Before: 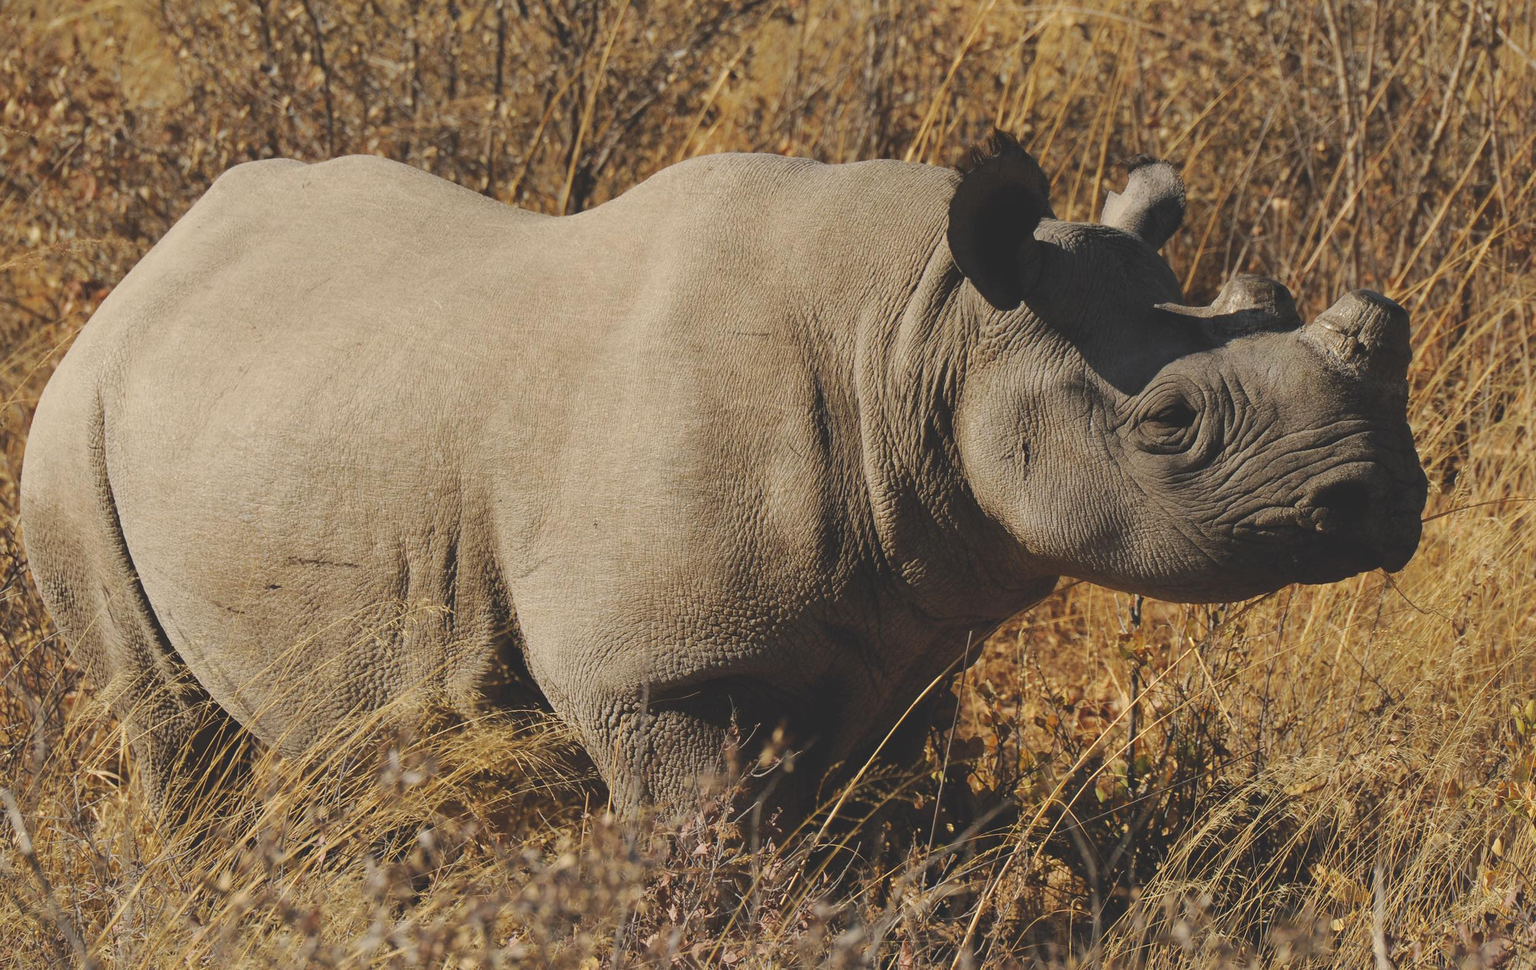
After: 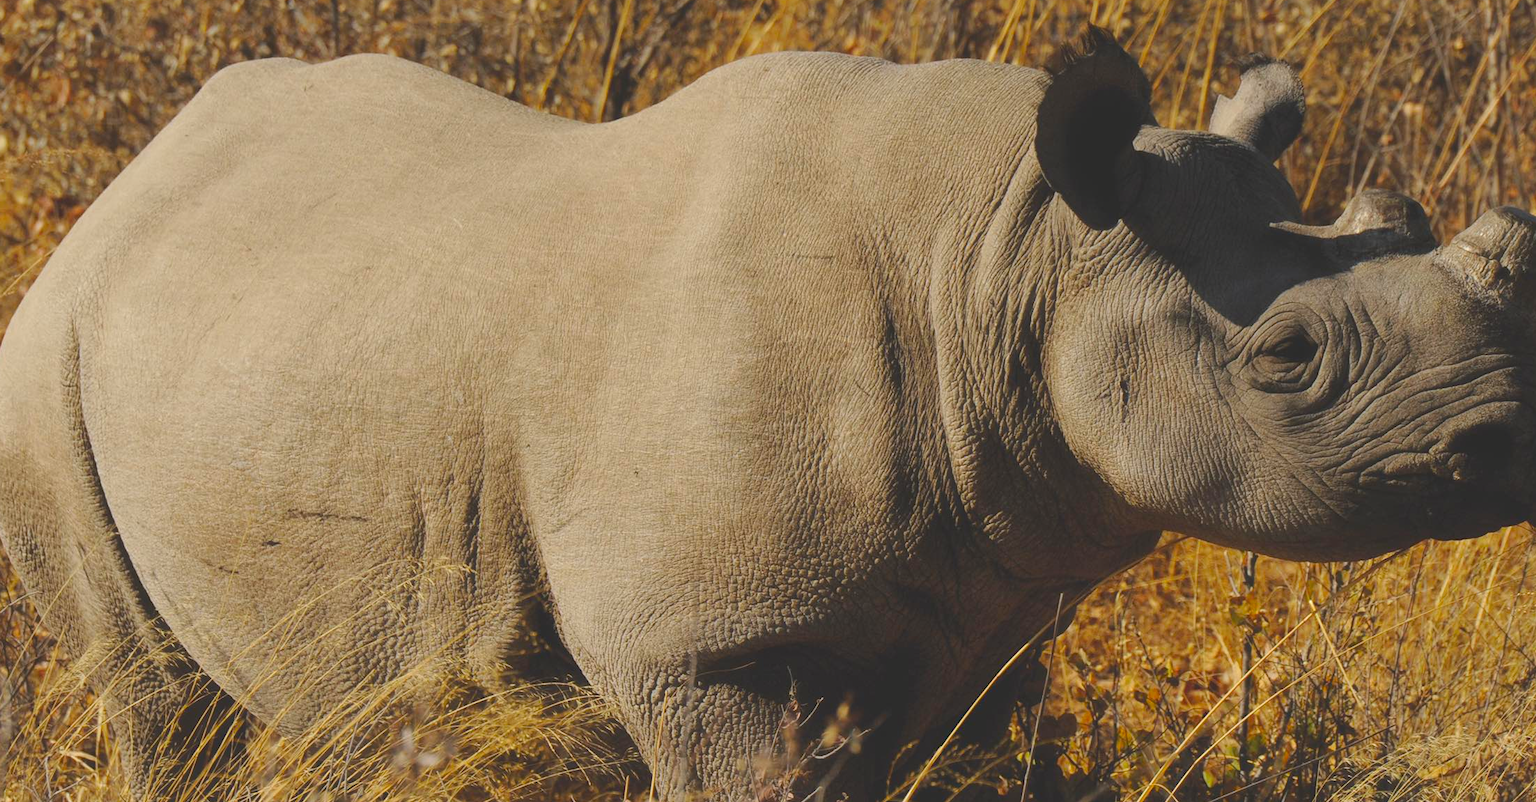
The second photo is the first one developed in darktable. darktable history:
haze removal: strength -0.042, compatibility mode true, adaptive false
crop and rotate: left 2.302%, top 11.127%, right 9.489%, bottom 15.859%
color balance rgb: perceptual saturation grading › global saturation 30.357%, perceptual brilliance grading › global brilliance 2.387%, perceptual brilliance grading › highlights -3.721%
